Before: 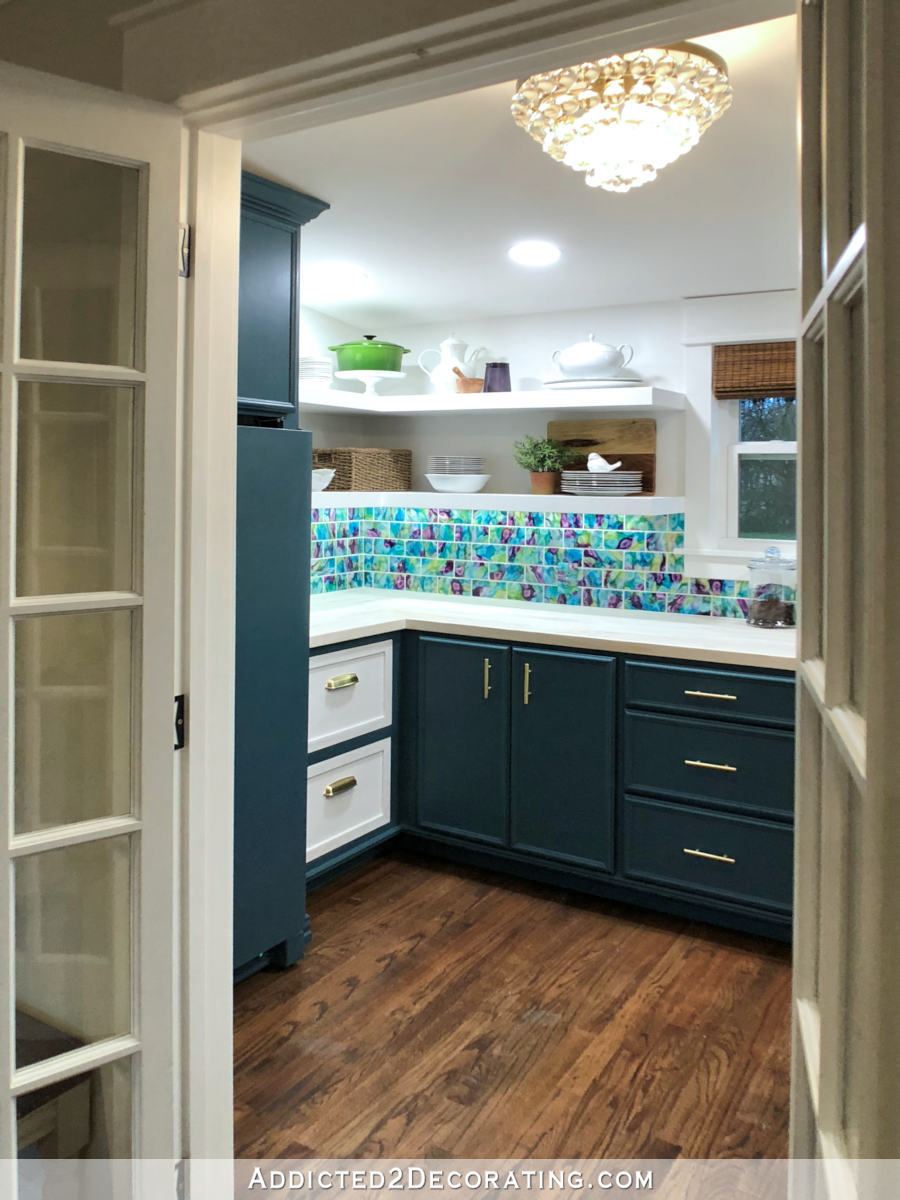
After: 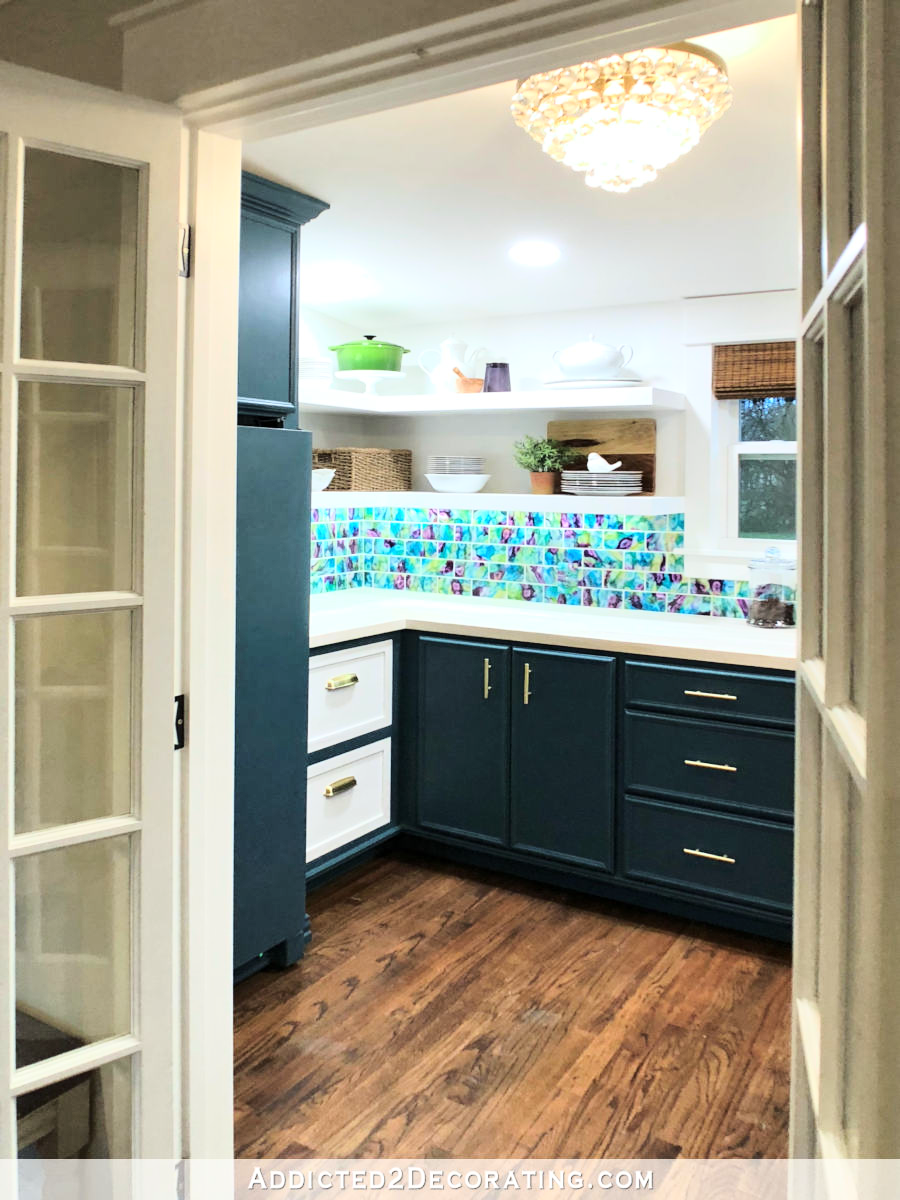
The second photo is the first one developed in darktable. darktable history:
base curve: curves: ch0 [(0, 0) (0.028, 0.03) (0.121, 0.232) (0.46, 0.748) (0.859, 0.968) (1, 1)], exposure shift 0.583
